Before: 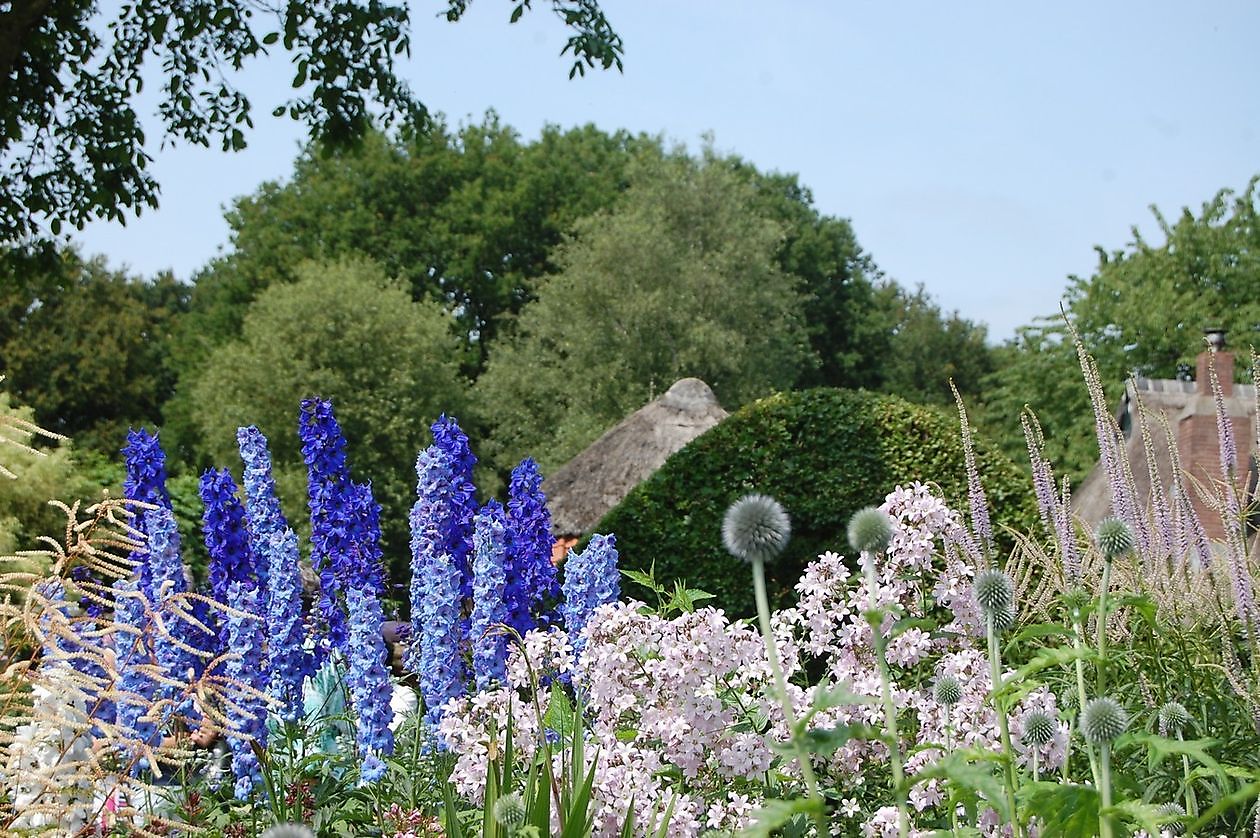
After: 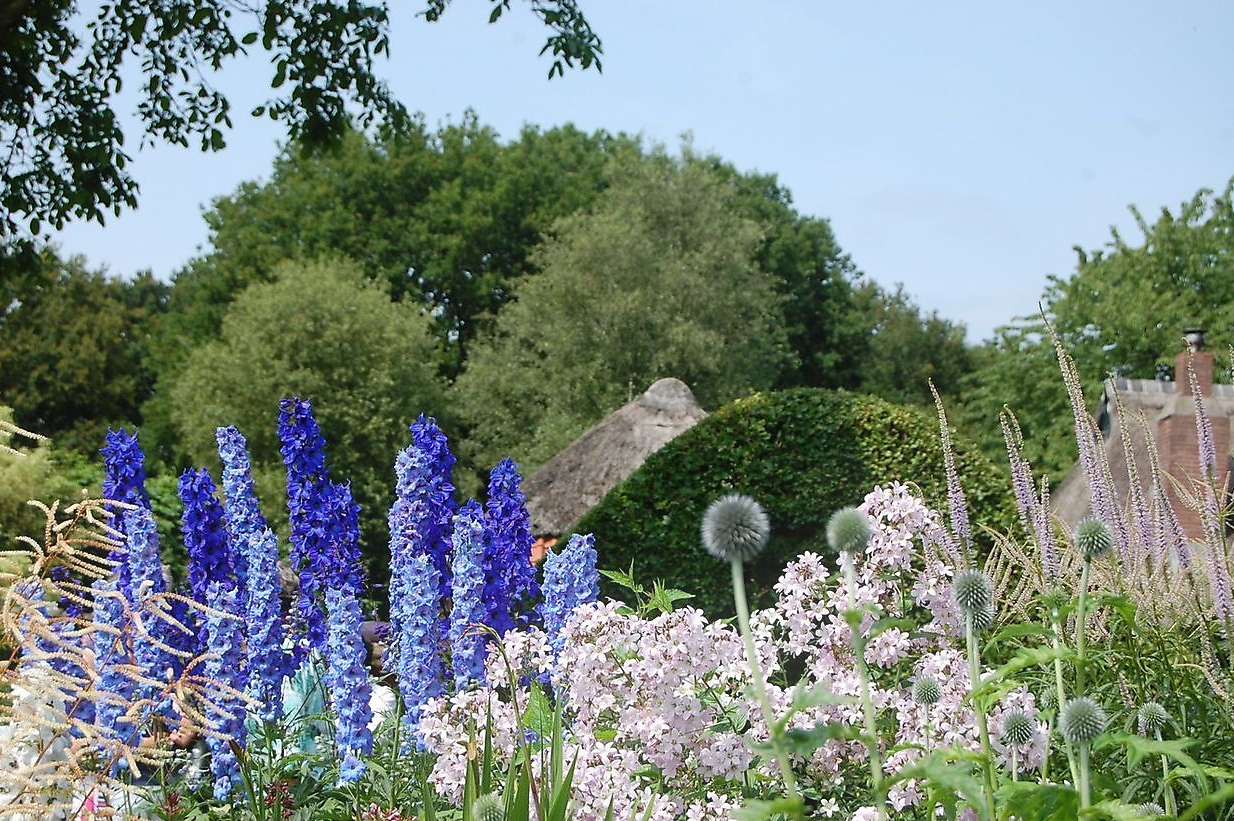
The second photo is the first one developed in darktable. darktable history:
bloom: size 9%, threshold 100%, strength 7%
crop: left 1.743%, right 0.268%, bottom 2.011%
